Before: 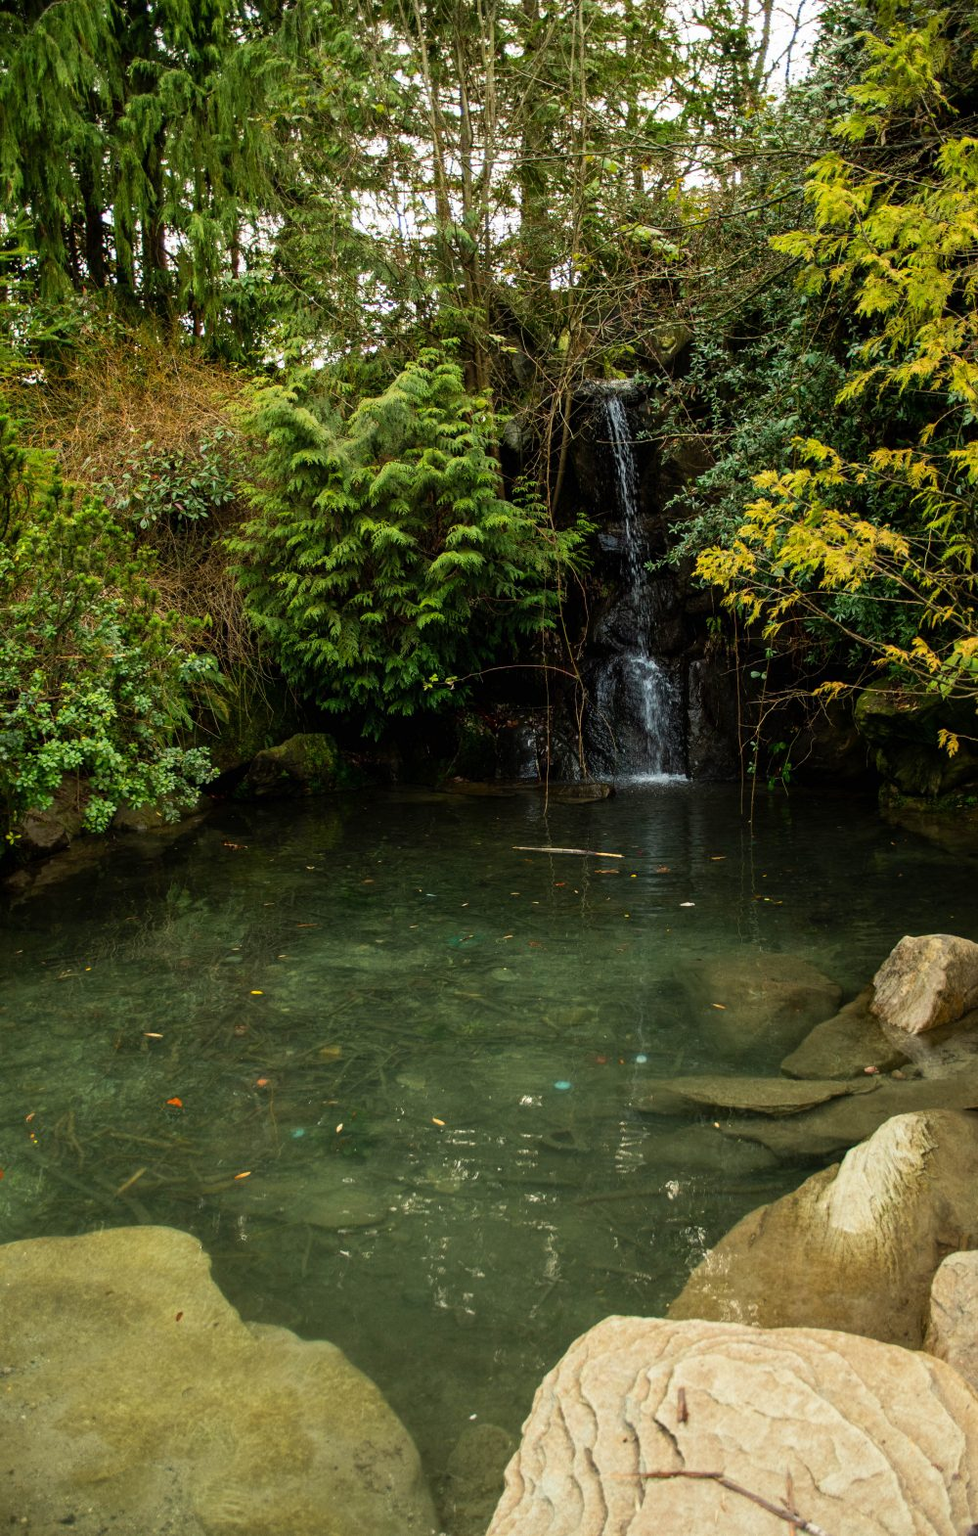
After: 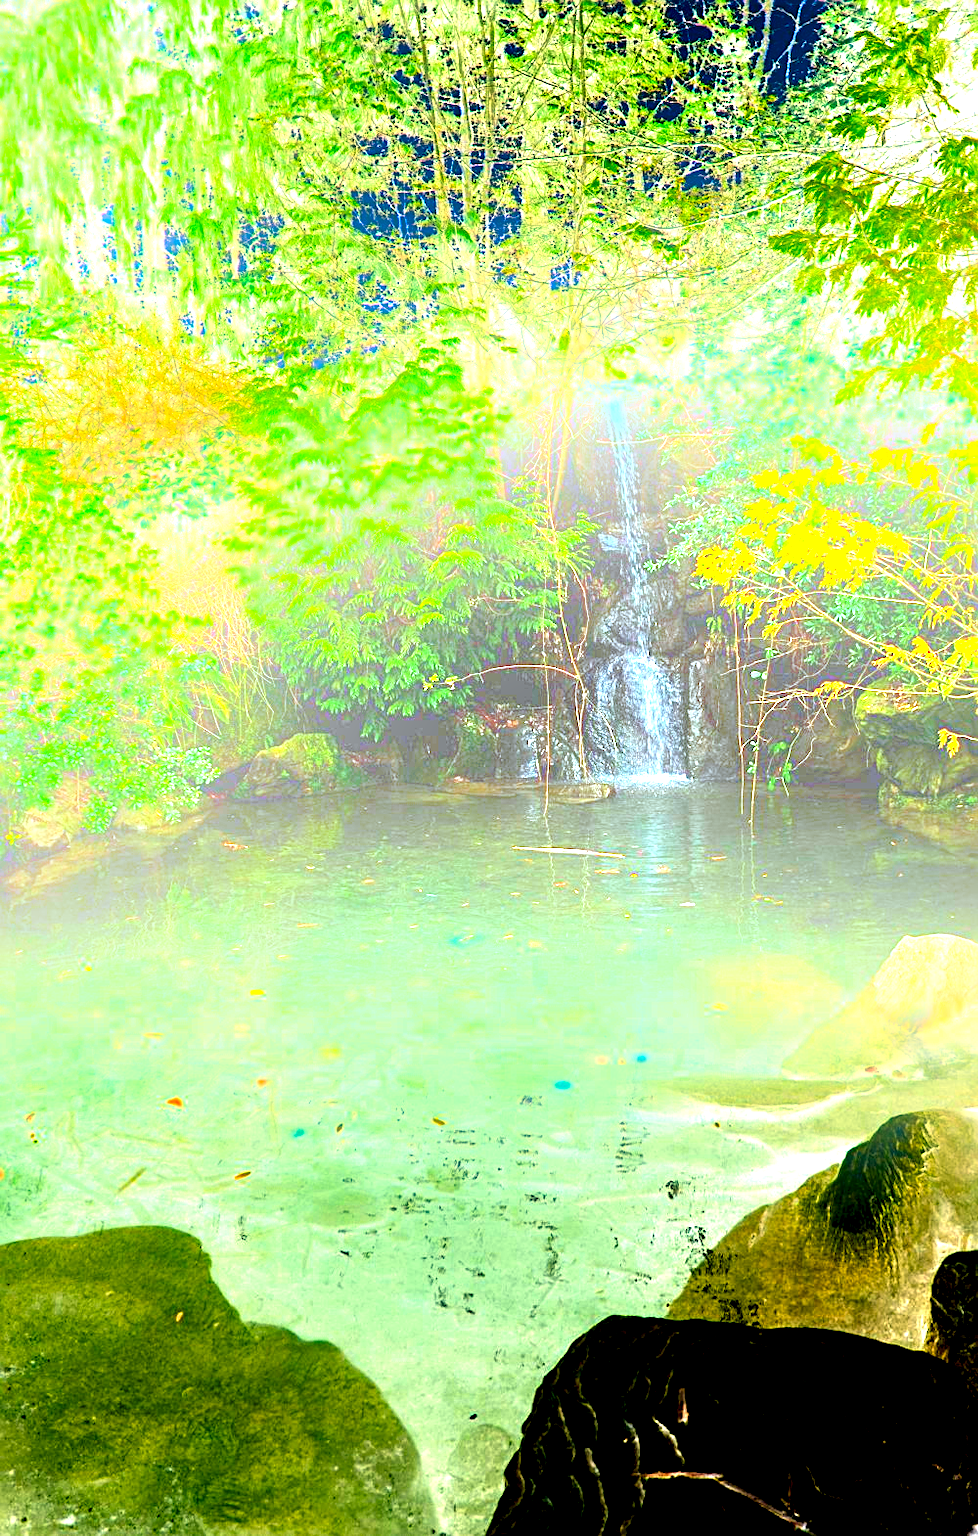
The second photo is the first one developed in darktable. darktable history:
white balance: red 0.954, blue 1.079
exposure: black level correction 0, exposure 4 EV, compensate exposure bias true, compensate highlight preservation false
sharpen: on, module defaults
color calibration: illuminant Planckian (black body), adaptation linear Bradford (ICC v4), x 0.364, y 0.367, temperature 4417.56 K, saturation algorithm version 1 (2020)
local contrast: highlights 100%, shadows 100%, detail 120%, midtone range 0.2
bloom: size 40%
